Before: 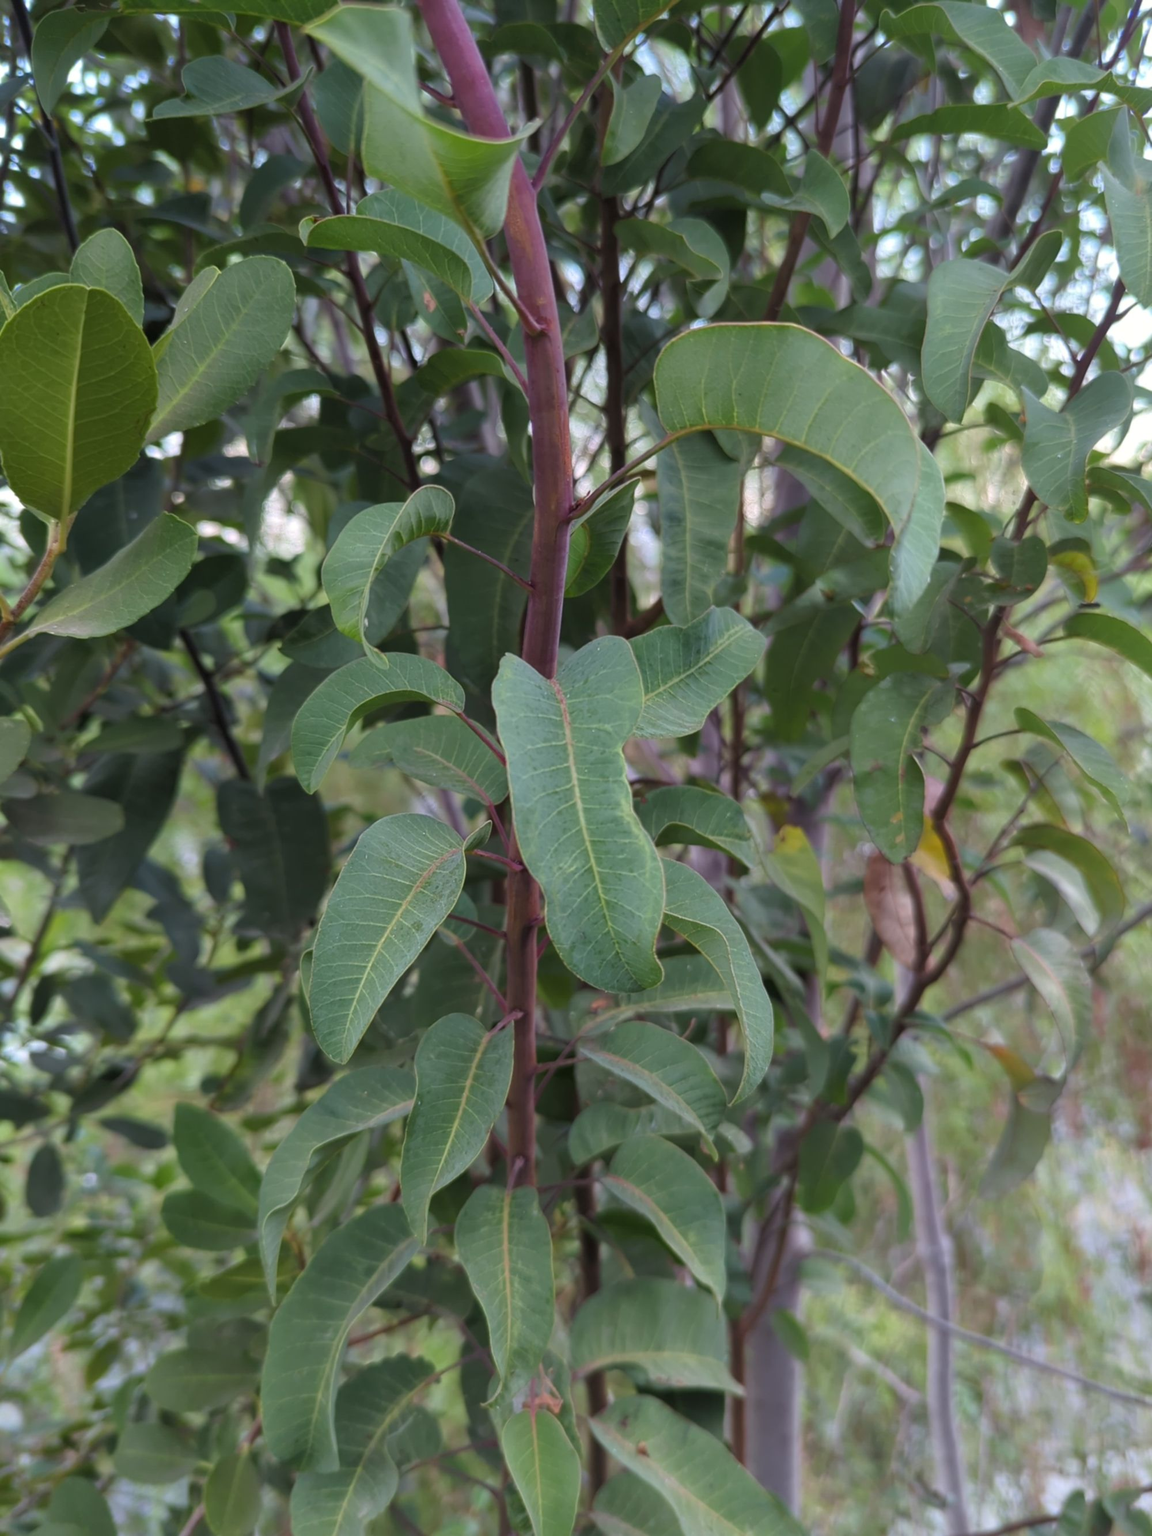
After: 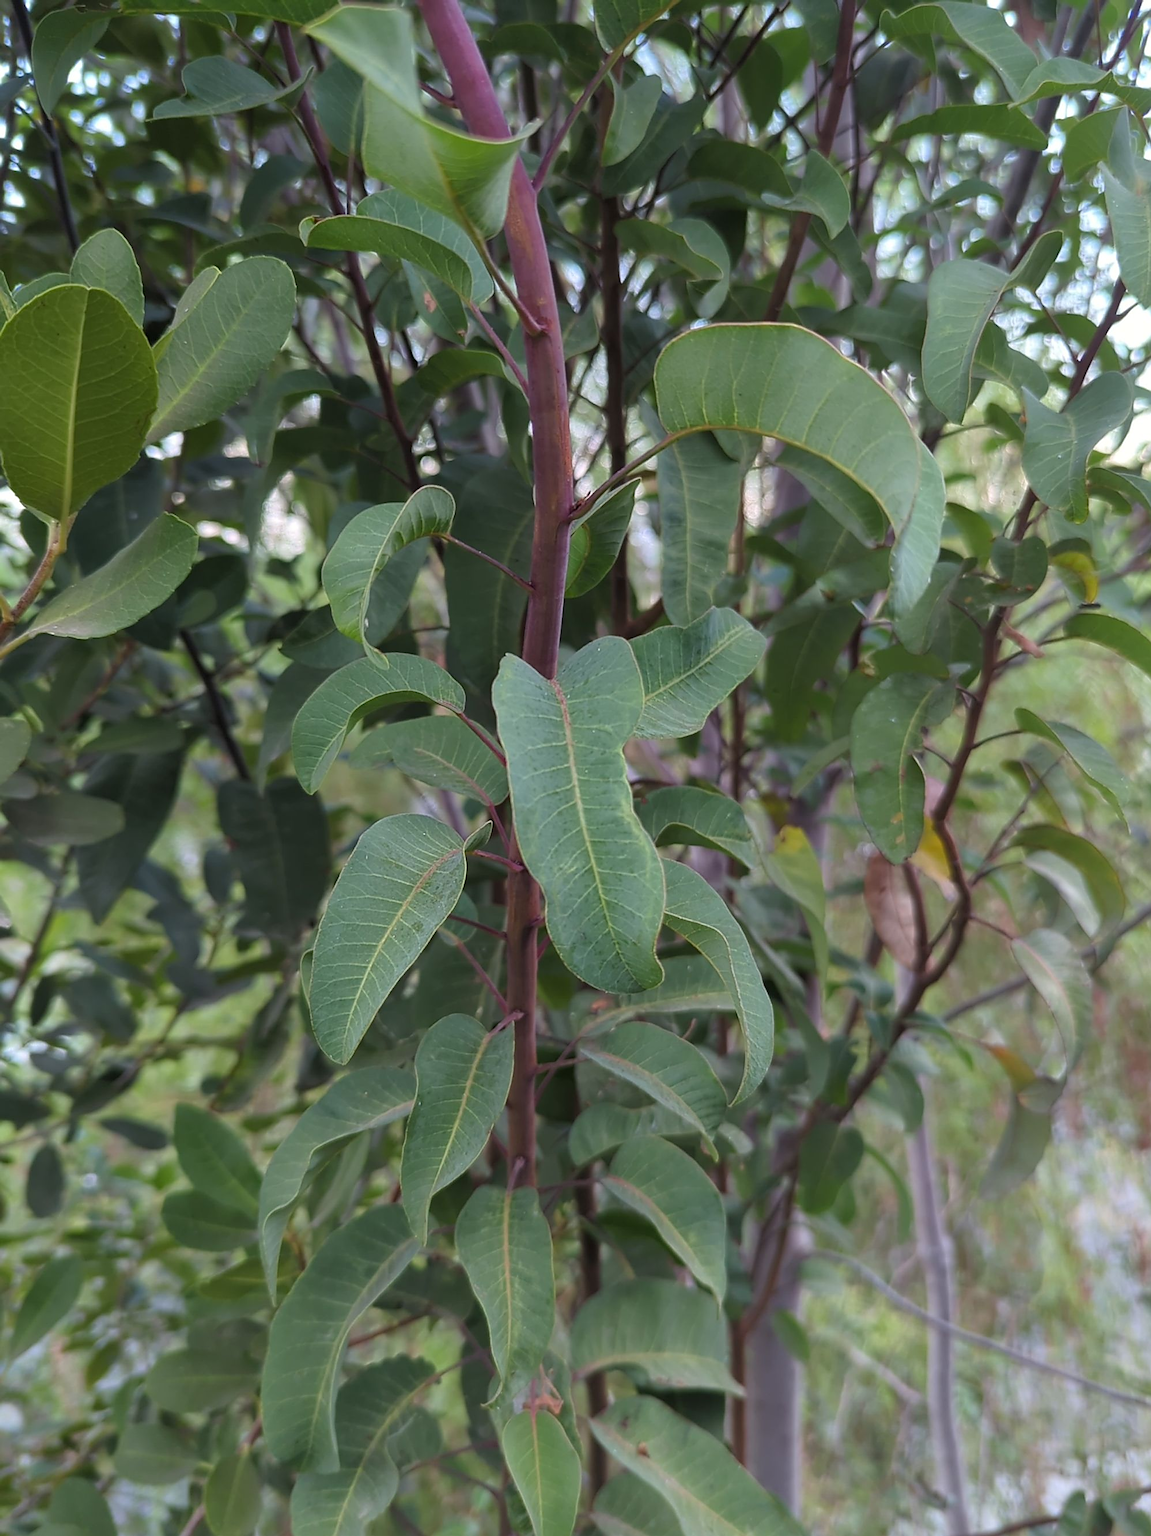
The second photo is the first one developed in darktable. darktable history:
white balance: emerald 1
sharpen: radius 1.4, amount 1.25, threshold 0.7
